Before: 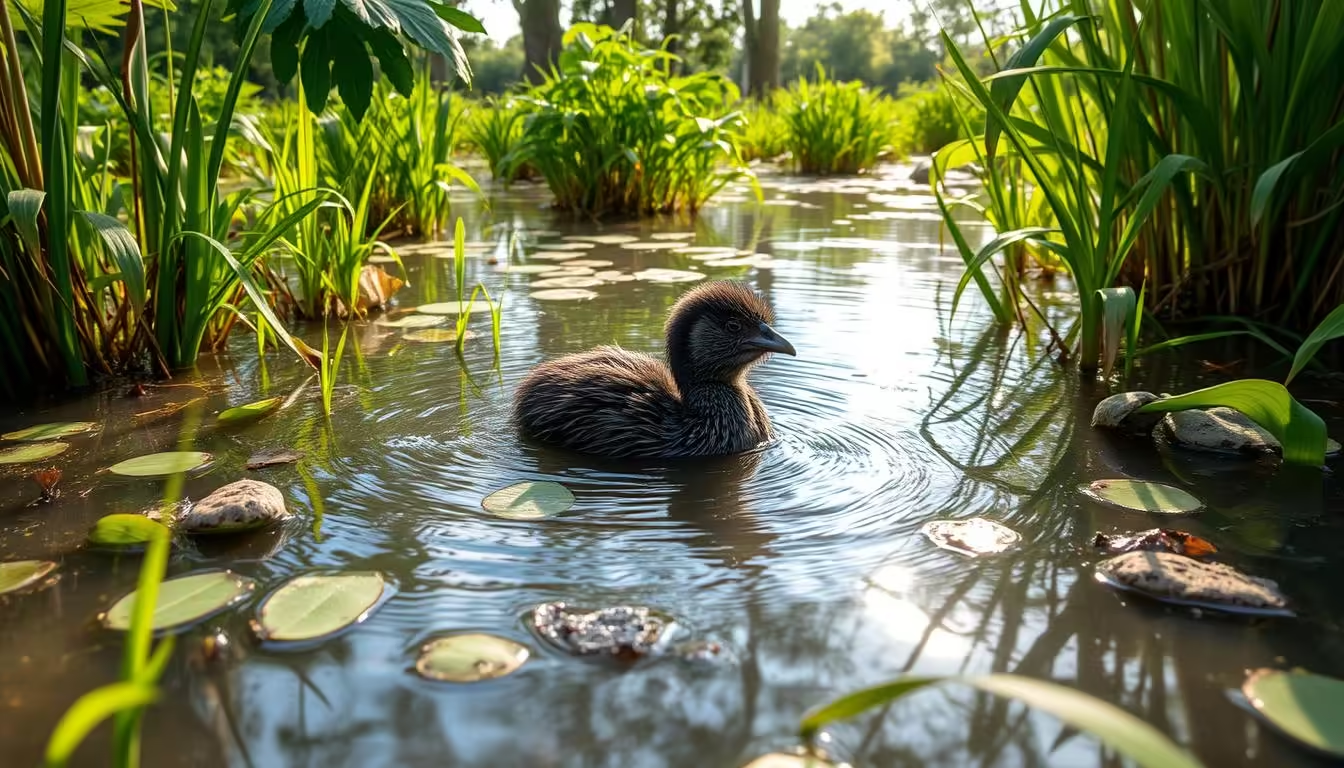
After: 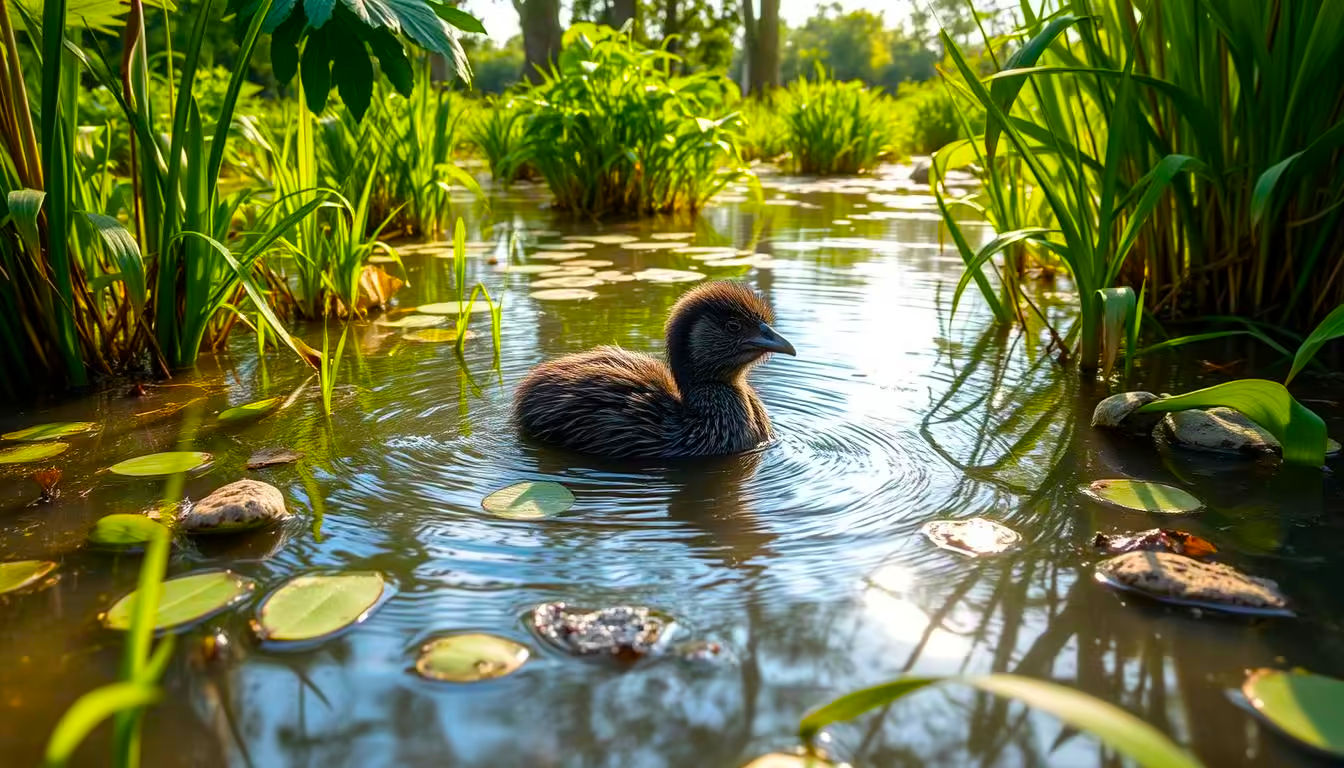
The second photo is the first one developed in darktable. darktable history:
color balance rgb: linear chroma grading › global chroma 19.5%, perceptual saturation grading › global saturation 30.935%
